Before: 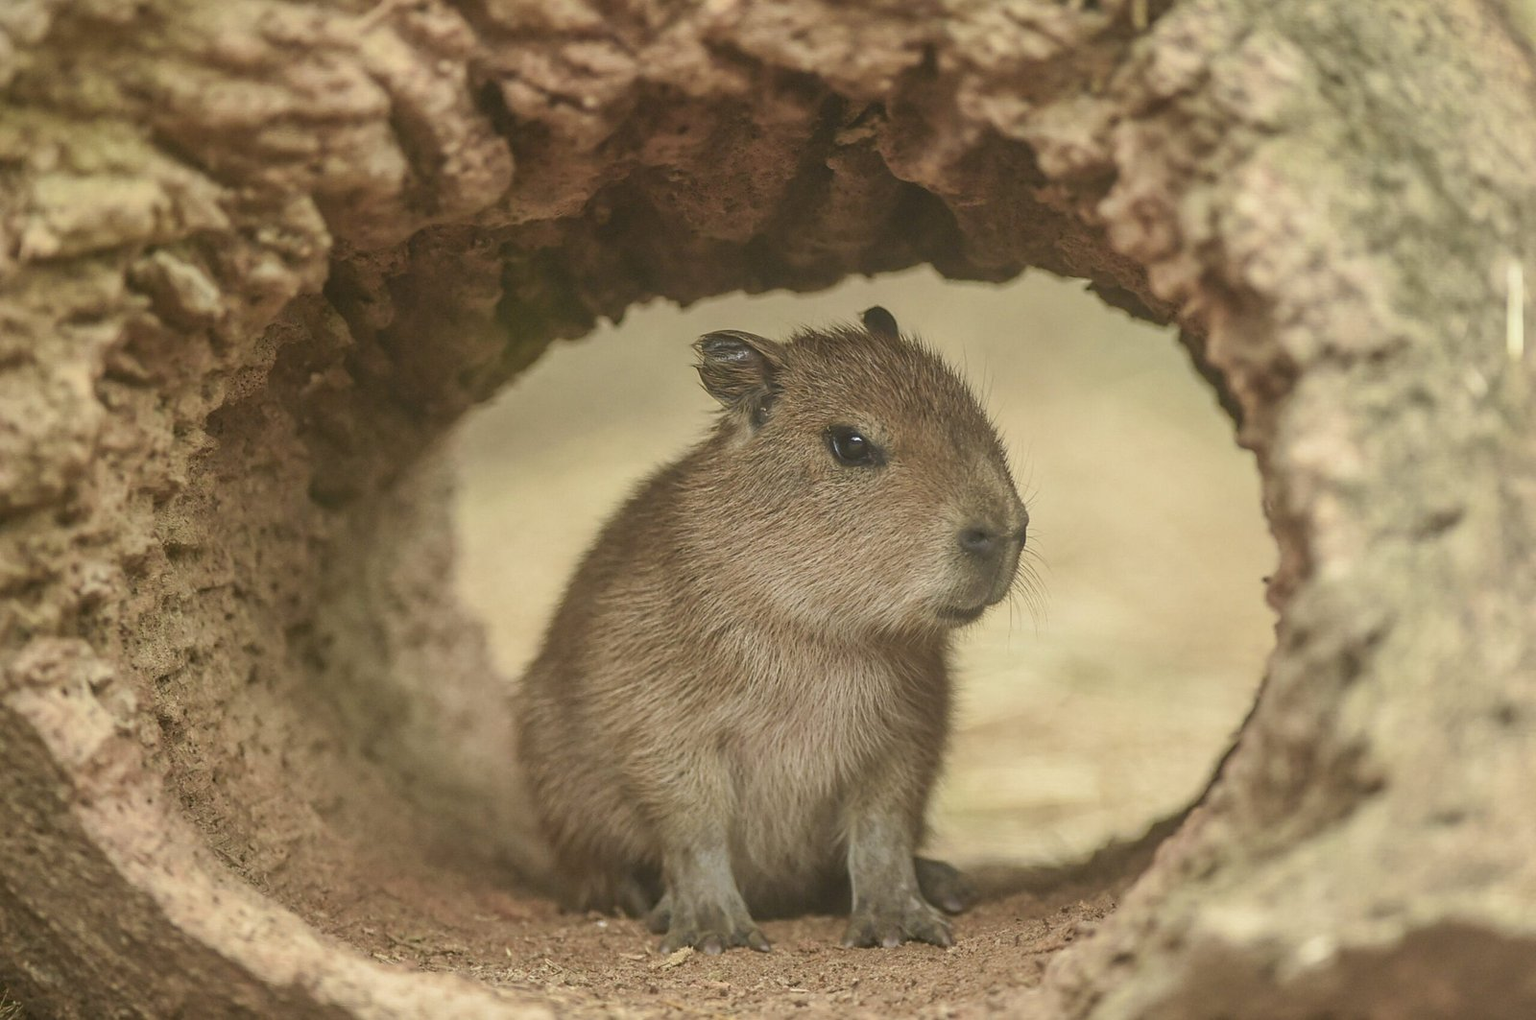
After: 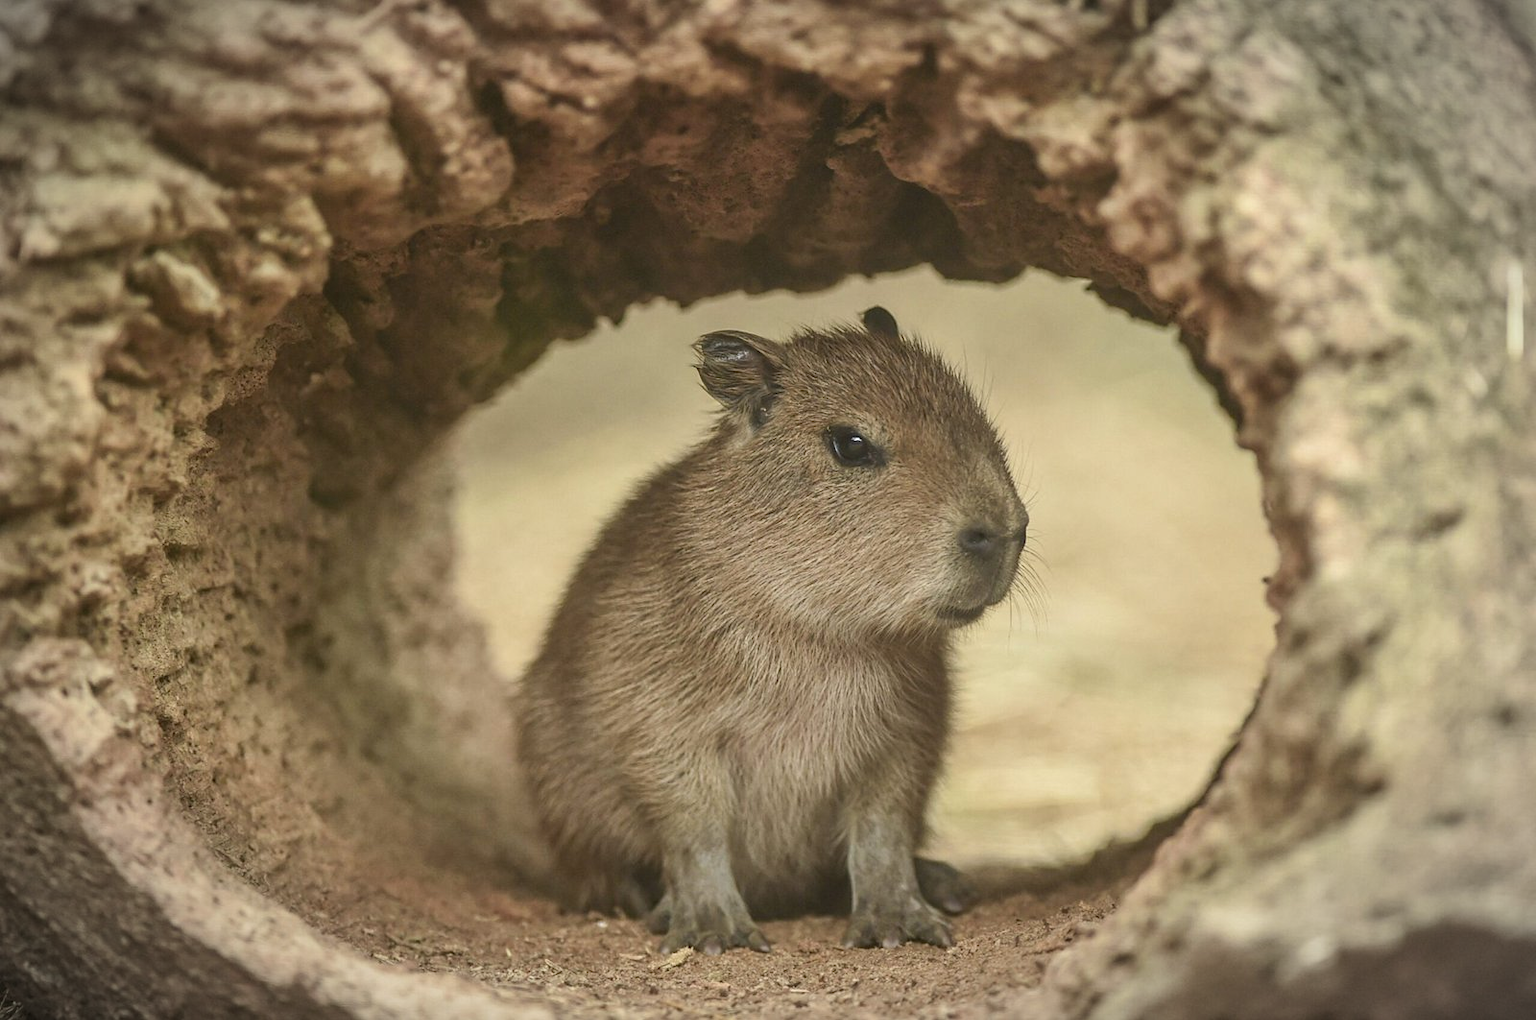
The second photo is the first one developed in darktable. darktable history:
contrast equalizer: octaves 7, y [[0.524 ×6], [0.512 ×6], [0.379 ×6], [0 ×6], [0 ×6]]
contrast brightness saturation: contrast 0.08, saturation 0.02
vignetting: fall-off start 87%, automatic ratio true
